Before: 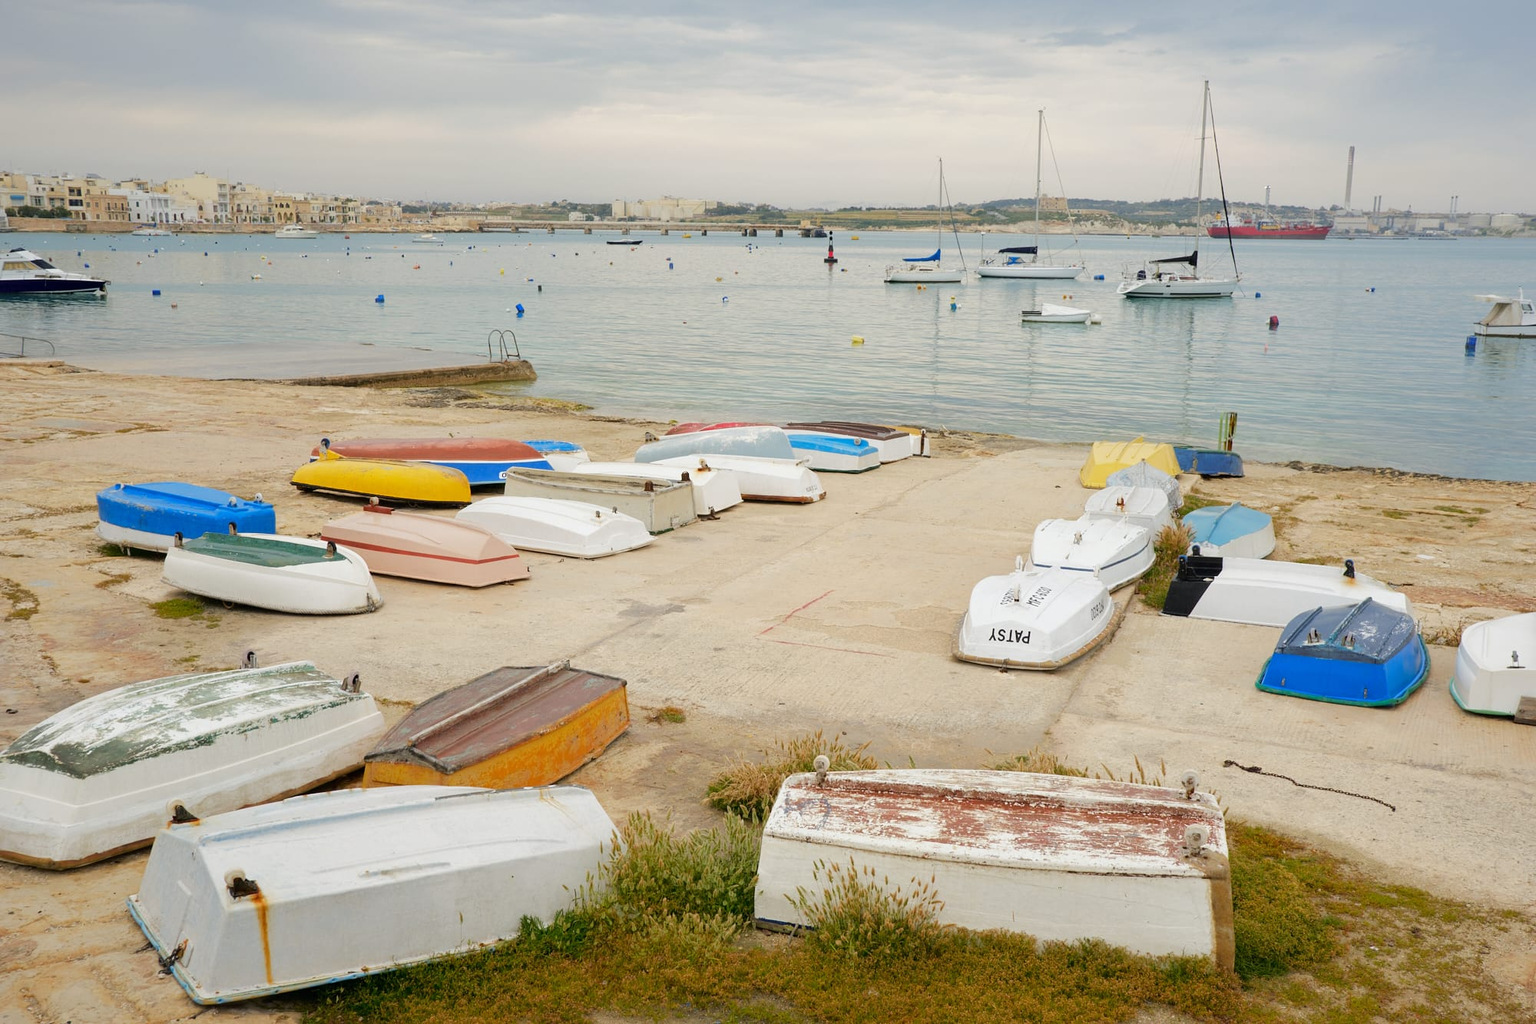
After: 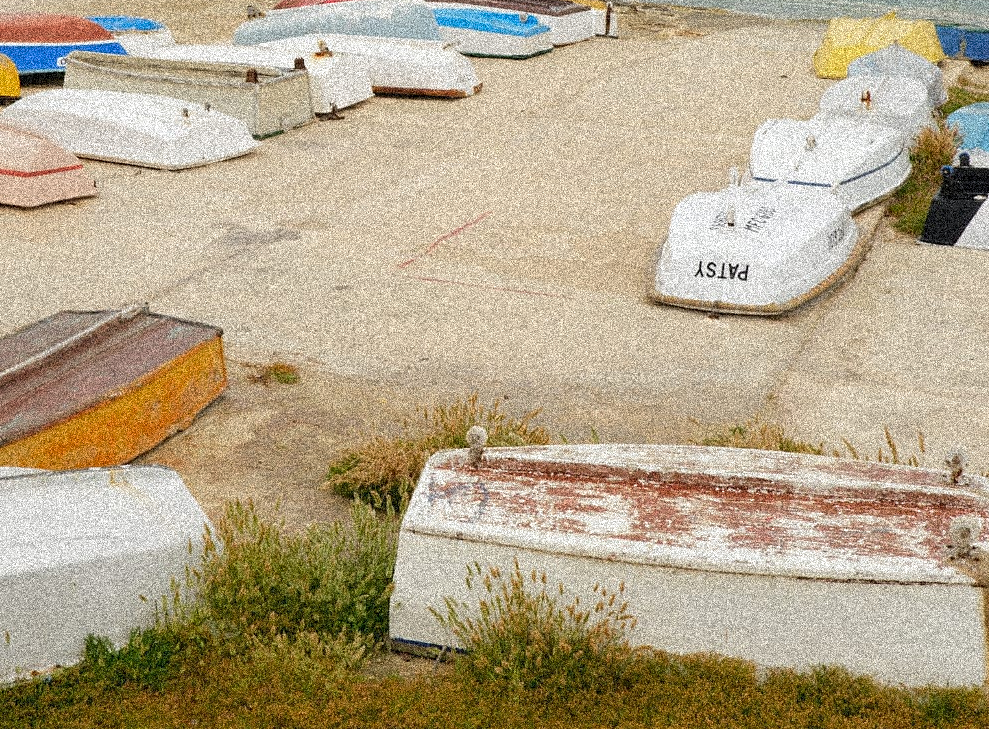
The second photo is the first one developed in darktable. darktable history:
grain: coarseness 3.75 ISO, strength 100%, mid-tones bias 0%
crop: left 29.672%, top 41.786%, right 20.851%, bottom 3.487%
